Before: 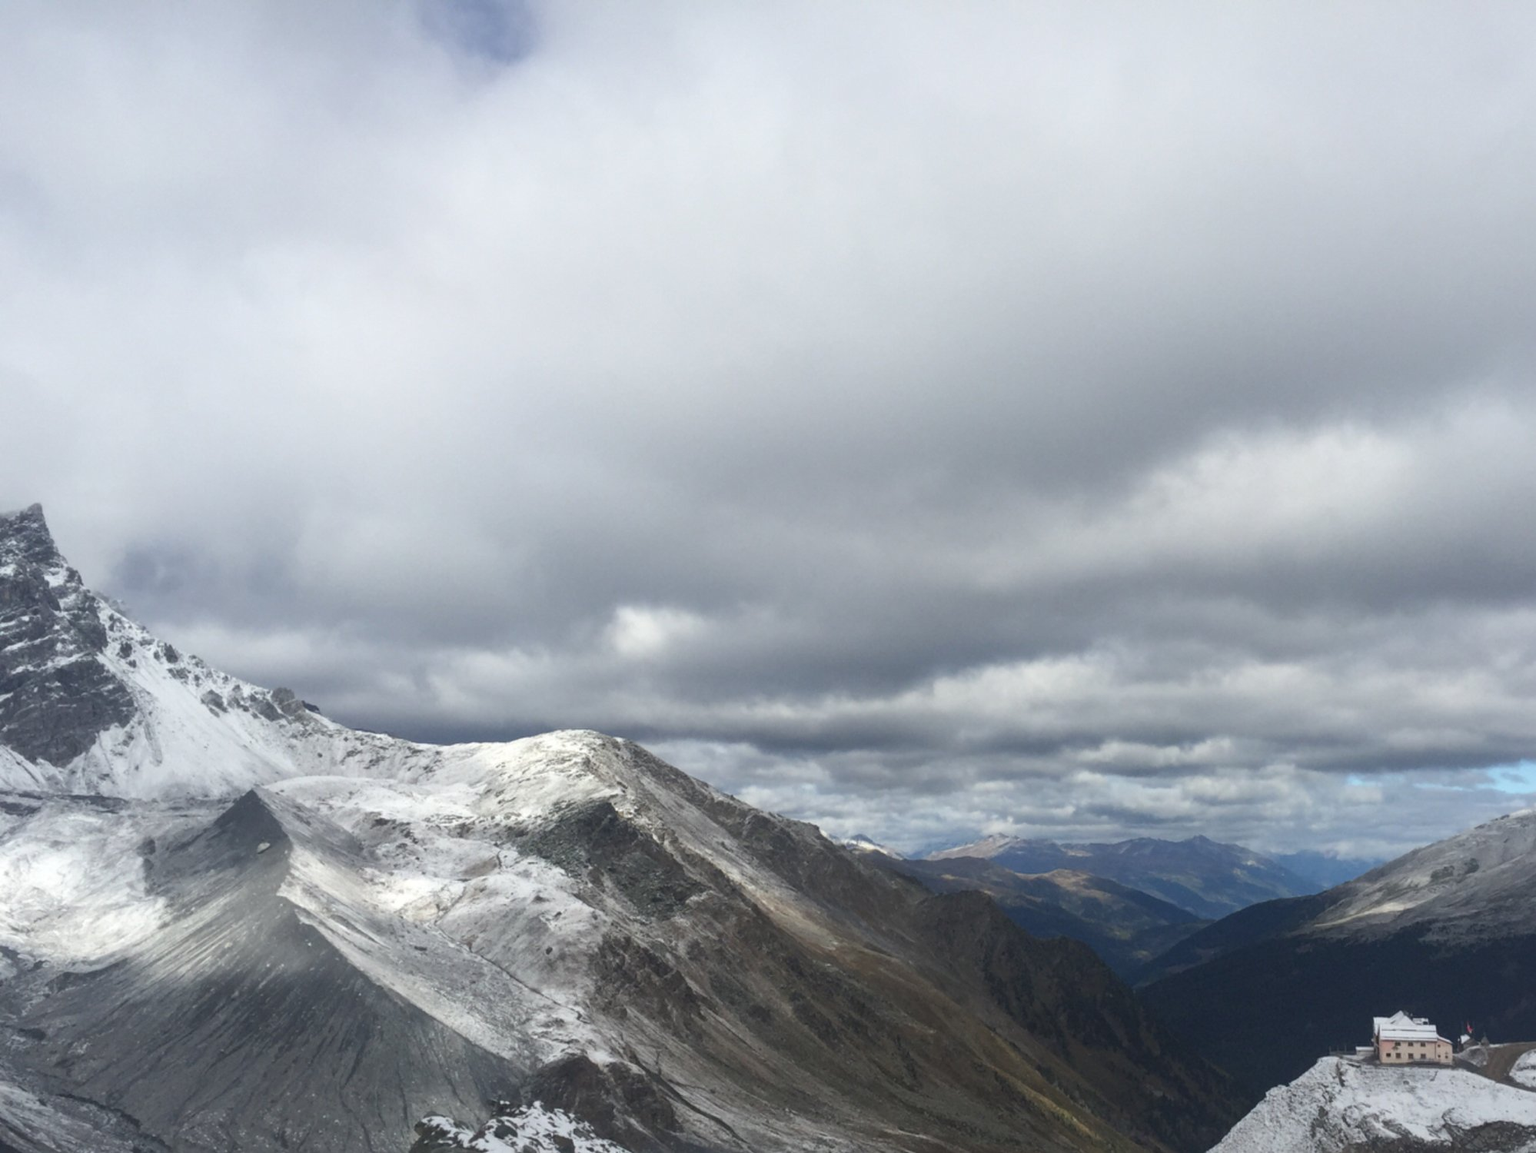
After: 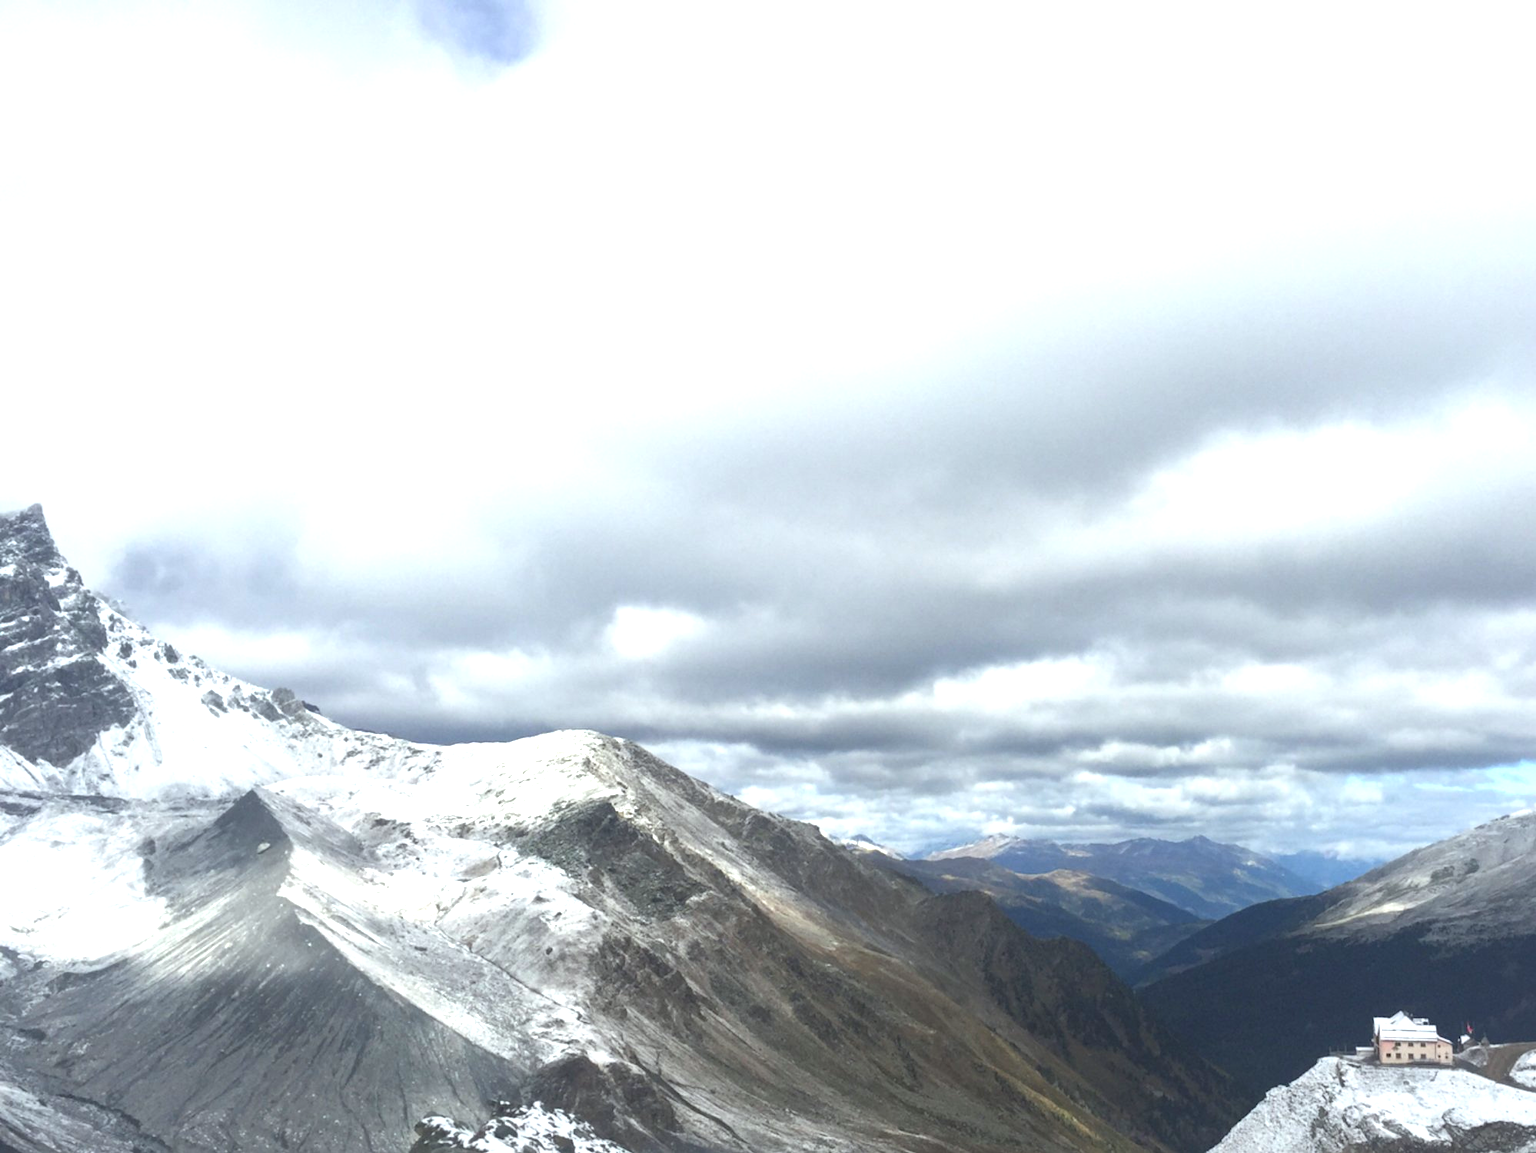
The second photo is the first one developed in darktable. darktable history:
white balance: red 0.978, blue 0.999
exposure: black level correction 0, exposure 1 EV, compensate exposure bias true, compensate highlight preservation false
base curve: curves: ch0 [(0, 0) (0.472, 0.455) (1, 1)], preserve colors none
